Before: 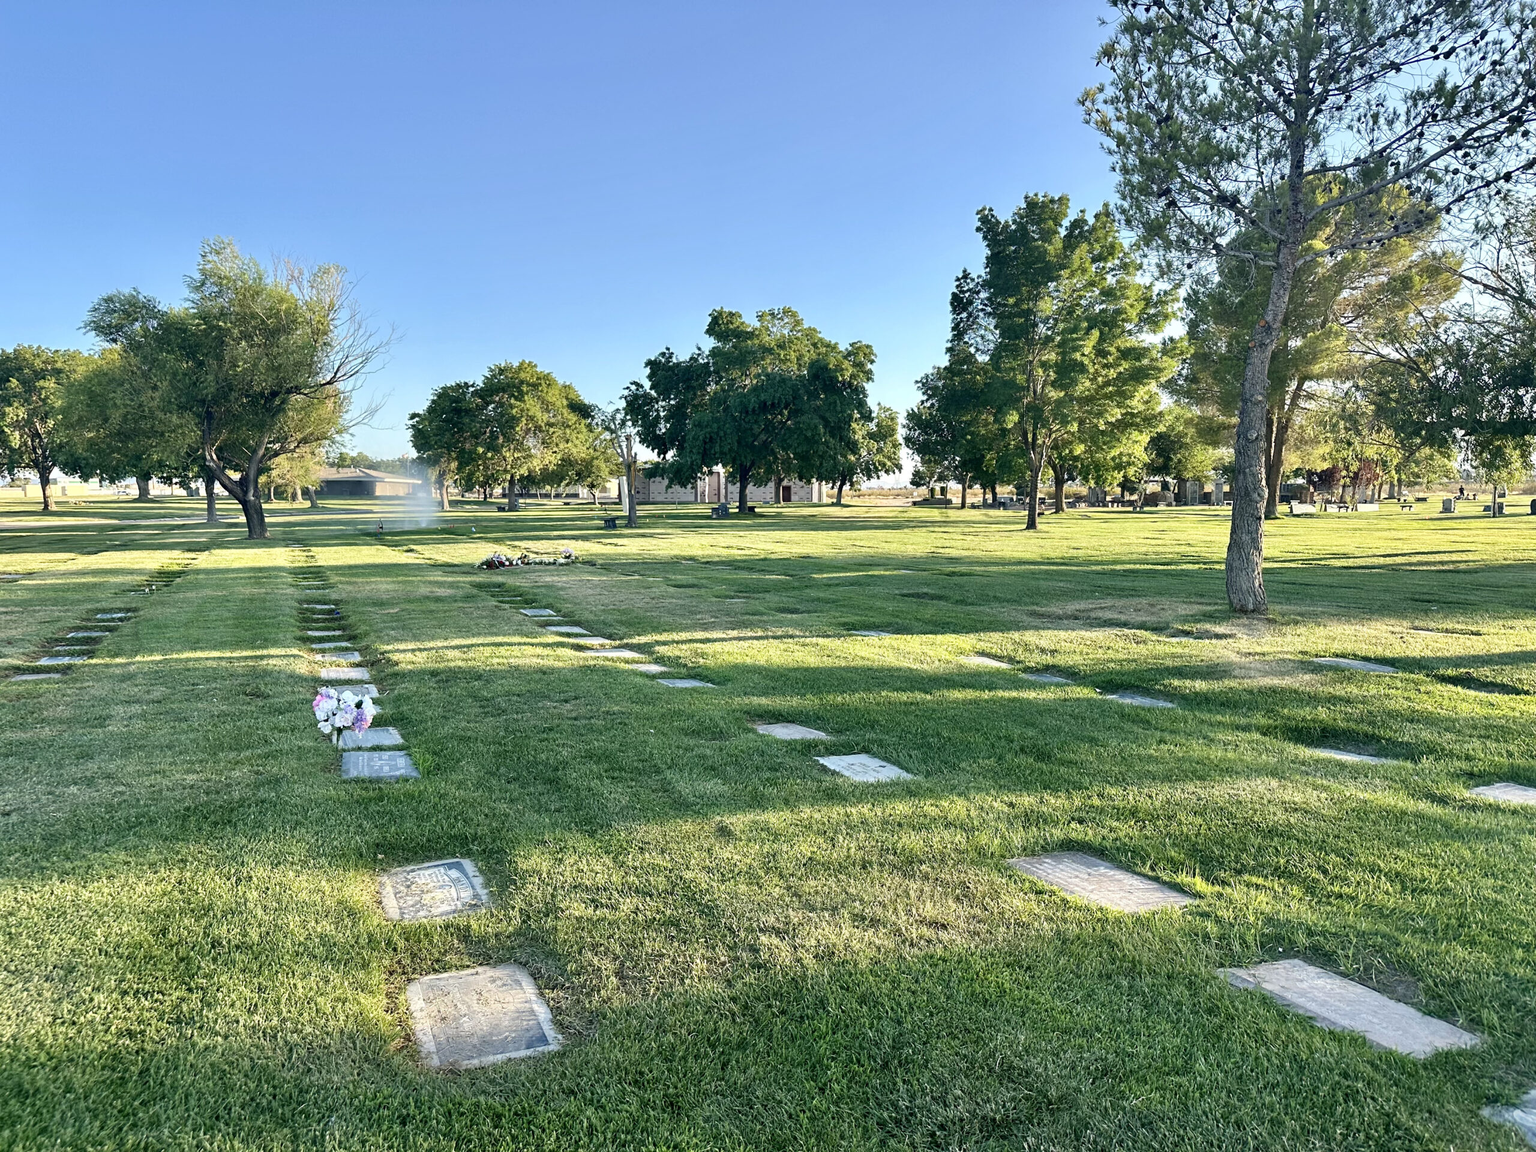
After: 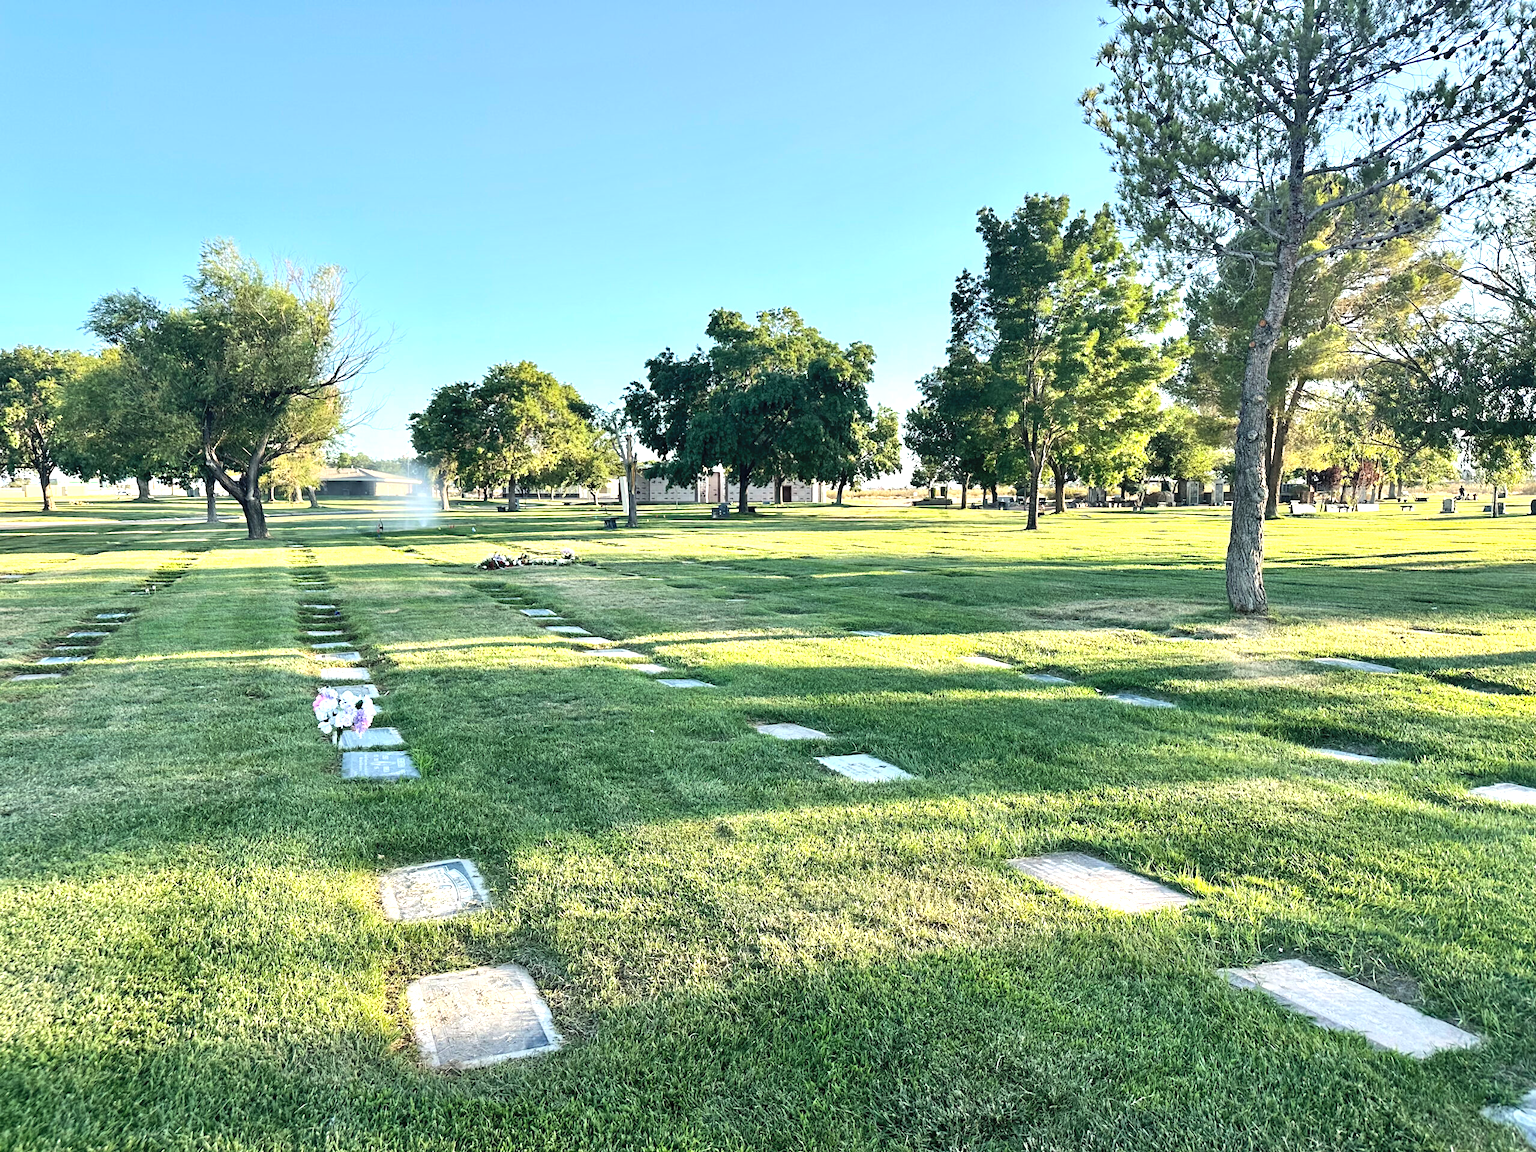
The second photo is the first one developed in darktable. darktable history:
tone equalizer: -8 EV -0.75 EV, -7 EV -0.7 EV, -6 EV -0.6 EV, -5 EV -0.4 EV, -3 EV 0.4 EV, -2 EV 0.6 EV, -1 EV 0.7 EV, +0 EV 0.75 EV, edges refinement/feathering 500, mask exposure compensation -1.57 EV, preserve details no
contrast brightness saturation: brightness 0.15
